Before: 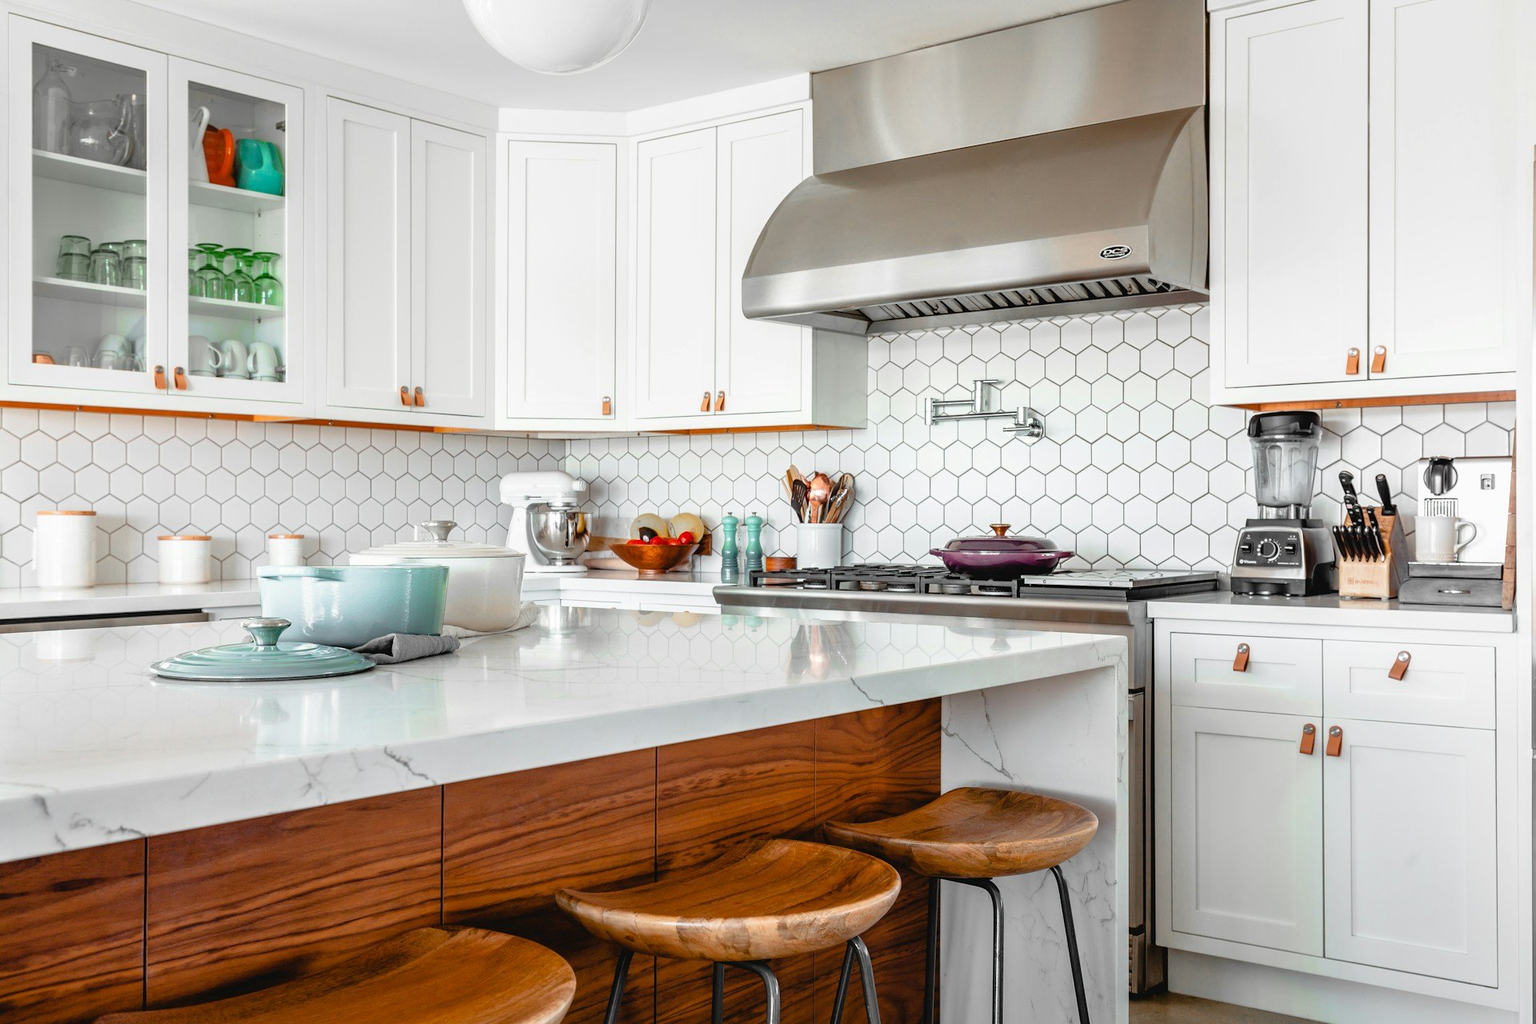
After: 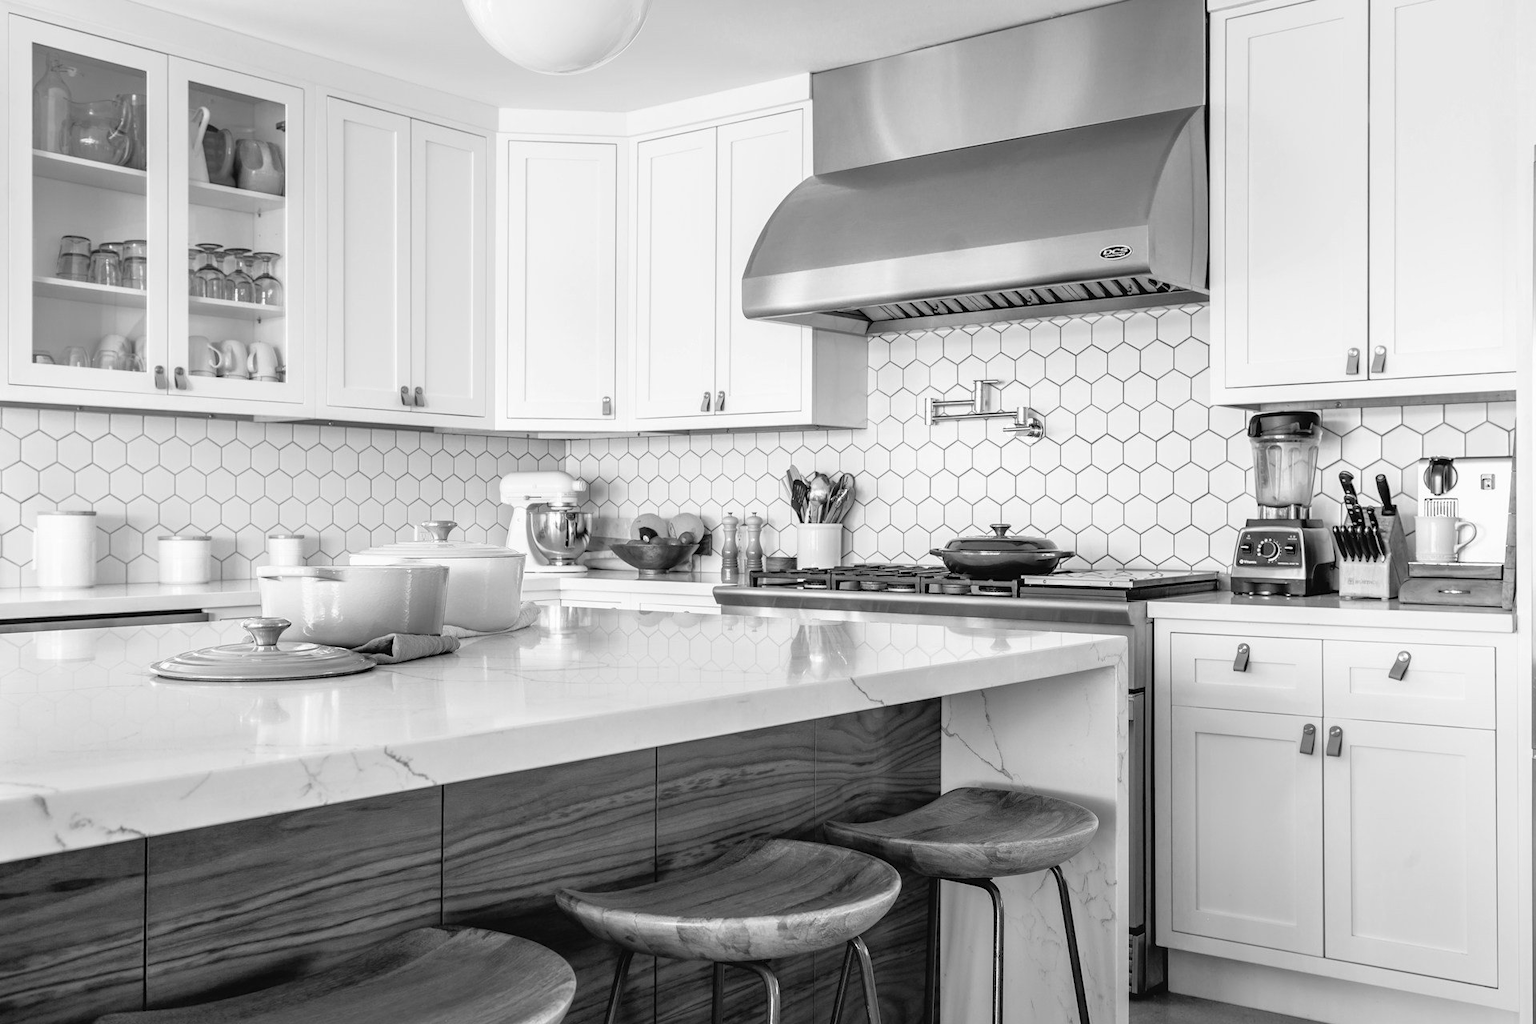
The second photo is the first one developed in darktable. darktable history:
contrast brightness saturation: saturation -0.05
monochrome: on, module defaults
